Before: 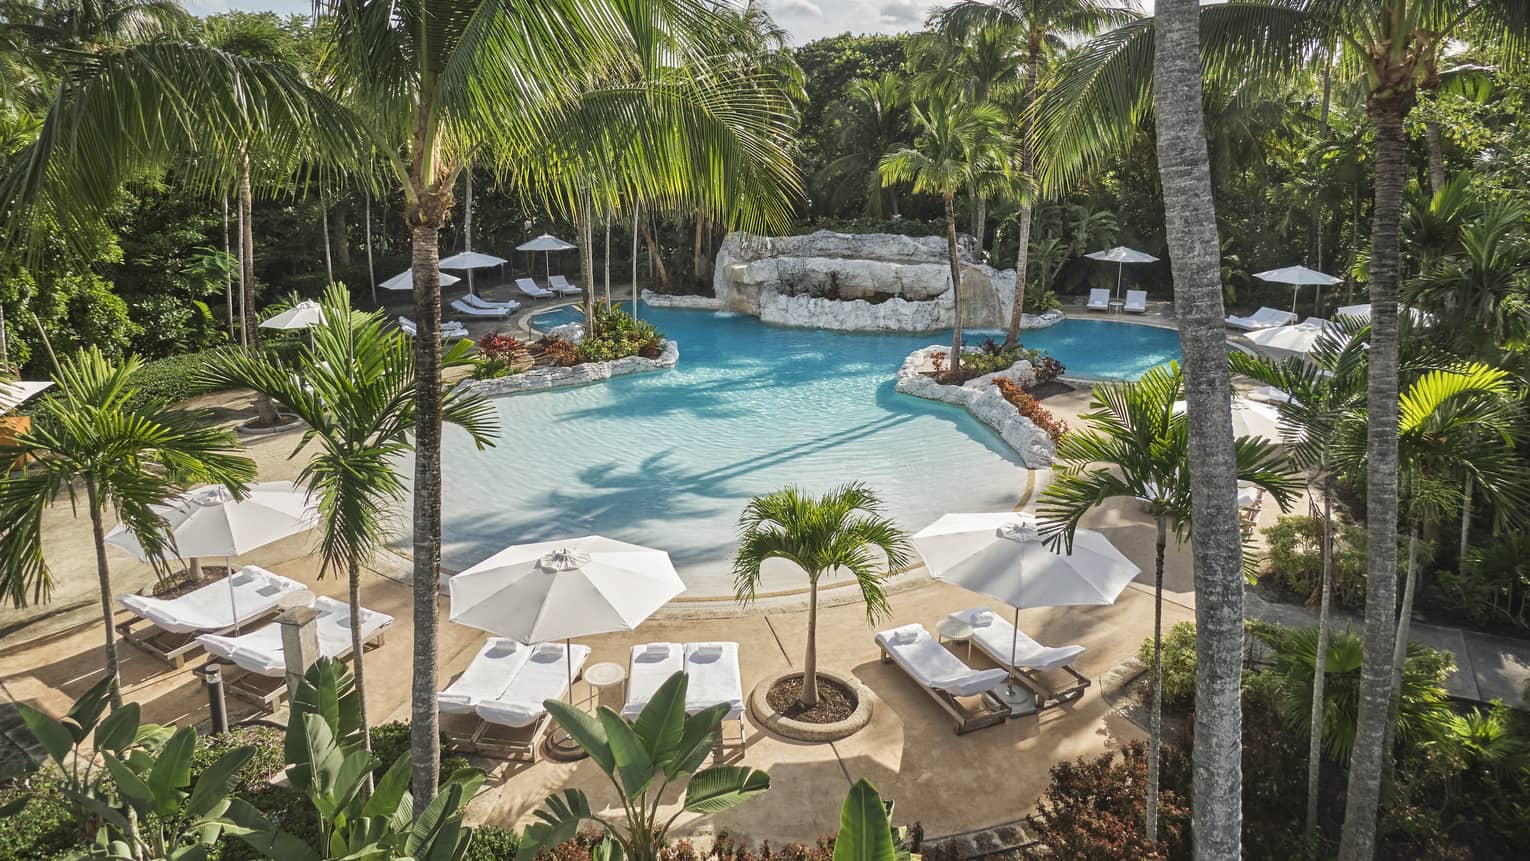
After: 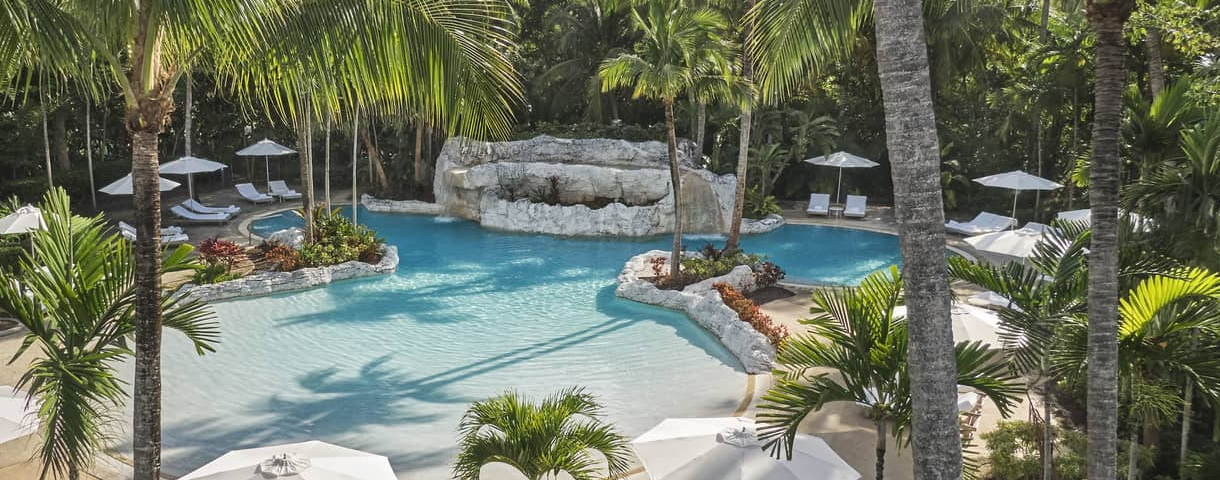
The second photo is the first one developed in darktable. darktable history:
crop: left 18.351%, top 11.092%, right 1.874%, bottom 33.148%
